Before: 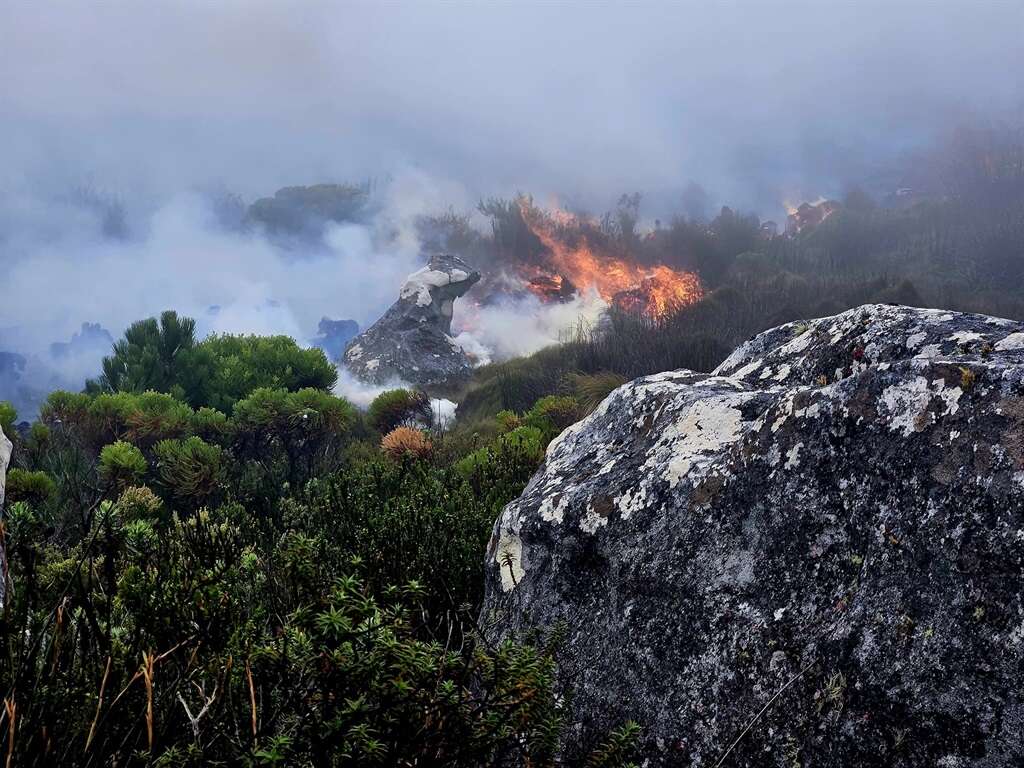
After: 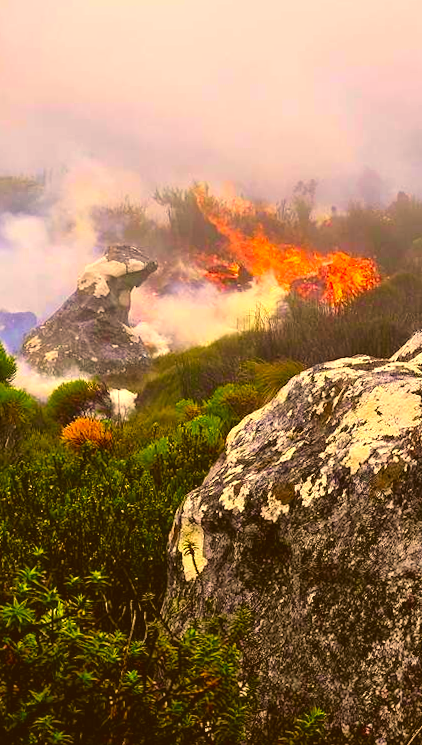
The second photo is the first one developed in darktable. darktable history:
exposure: black level correction -0.005, exposure 0.622 EV, compensate highlight preservation false
base curve: curves: ch0 [(0, 0) (0.472, 0.508) (1, 1)]
crop: left 31.229%, right 27.105%
color correction: highlights a* 10.44, highlights b* 30.04, shadows a* 2.73, shadows b* 17.51, saturation 1.72
rotate and perspective: rotation -1°, crop left 0.011, crop right 0.989, crop top 0.025, crop bottom 0.975
